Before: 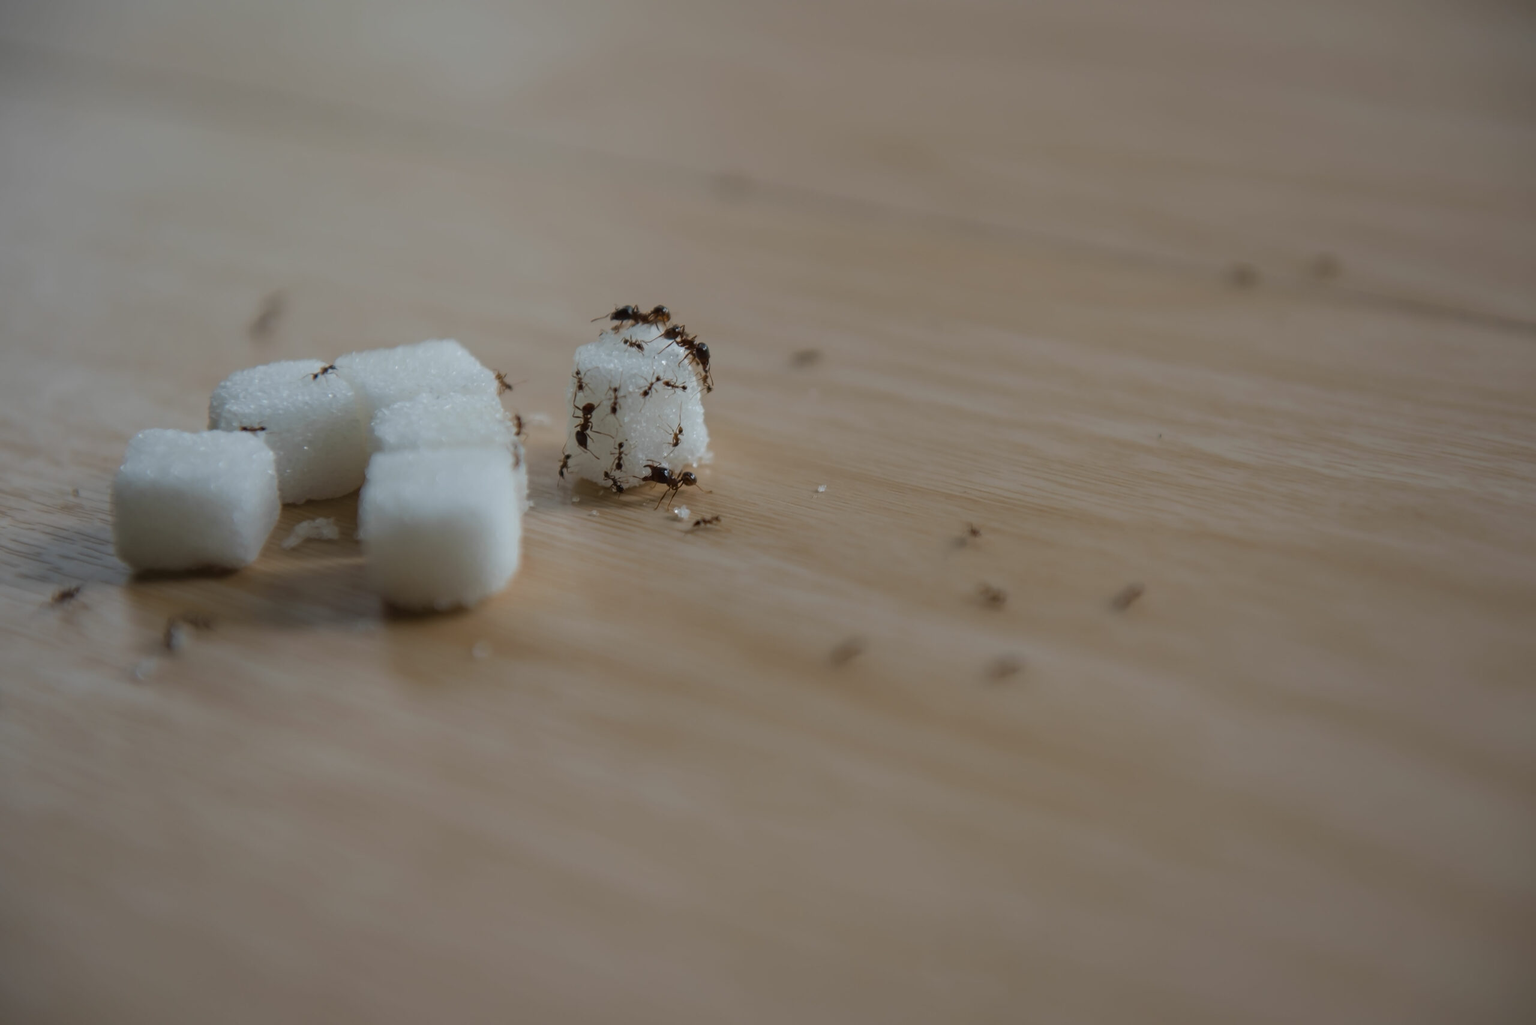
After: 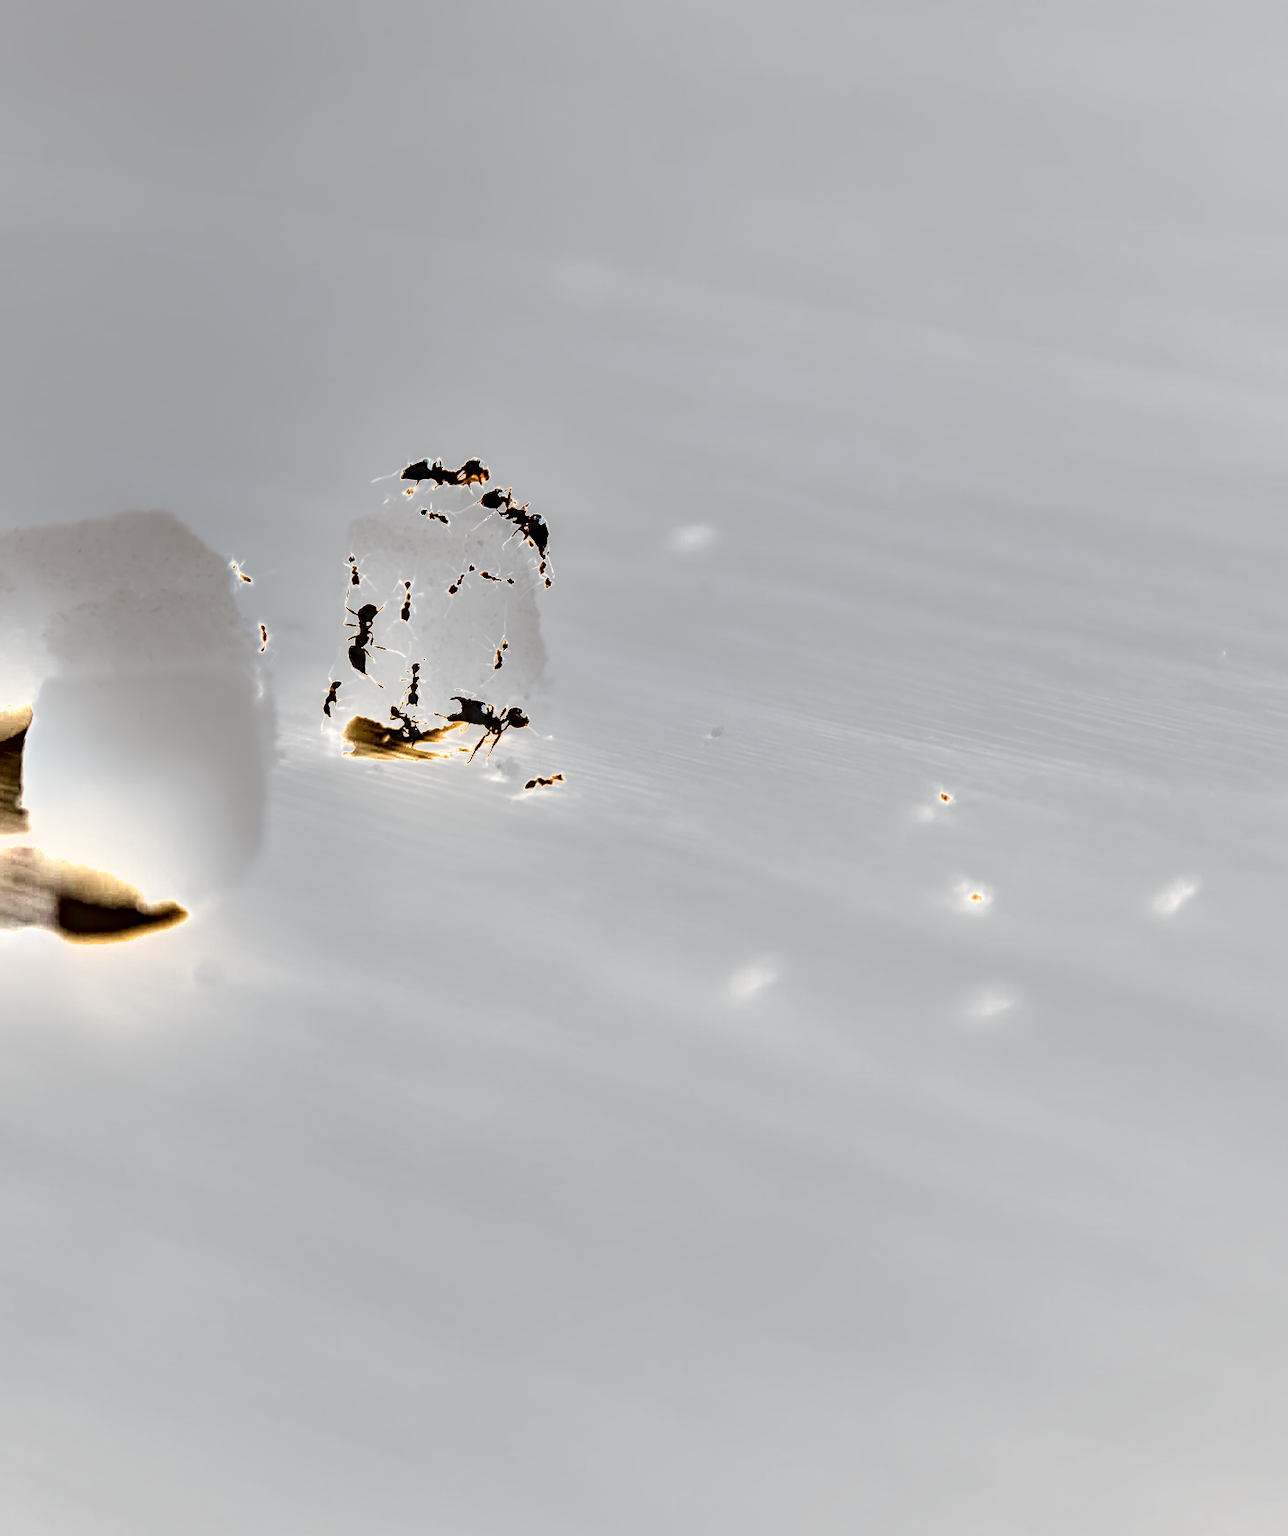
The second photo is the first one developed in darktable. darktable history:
shadows and highlights: shadows 12.16, white point adjustment 1.25, soften with gaussian
crop and rotate: left 22.344%, right 21.609%
levels: levels [0.044, 0.475, 0.791]
local contrast: detail 109%
exposure: black level correction 0.001, exposure 1.718 EV, compensate exposure bias true, compensate highlight preservation false
contrast brightness saturation: contrast 0.377, brightness 0.511
